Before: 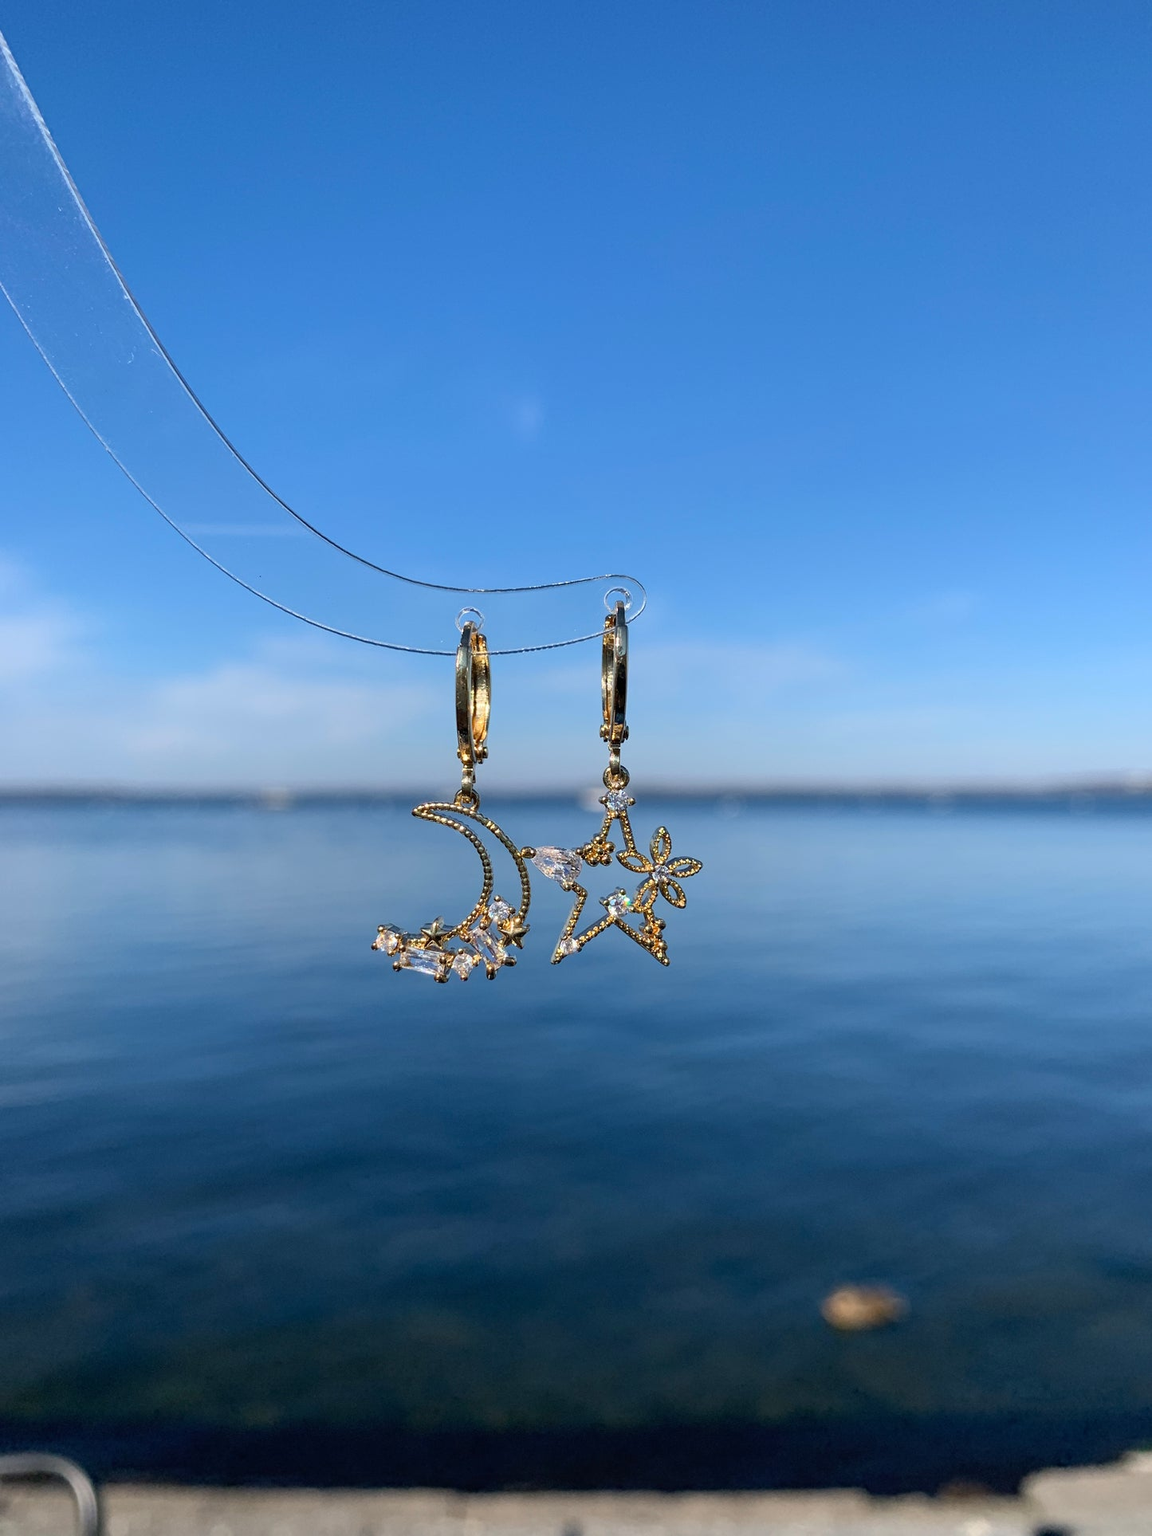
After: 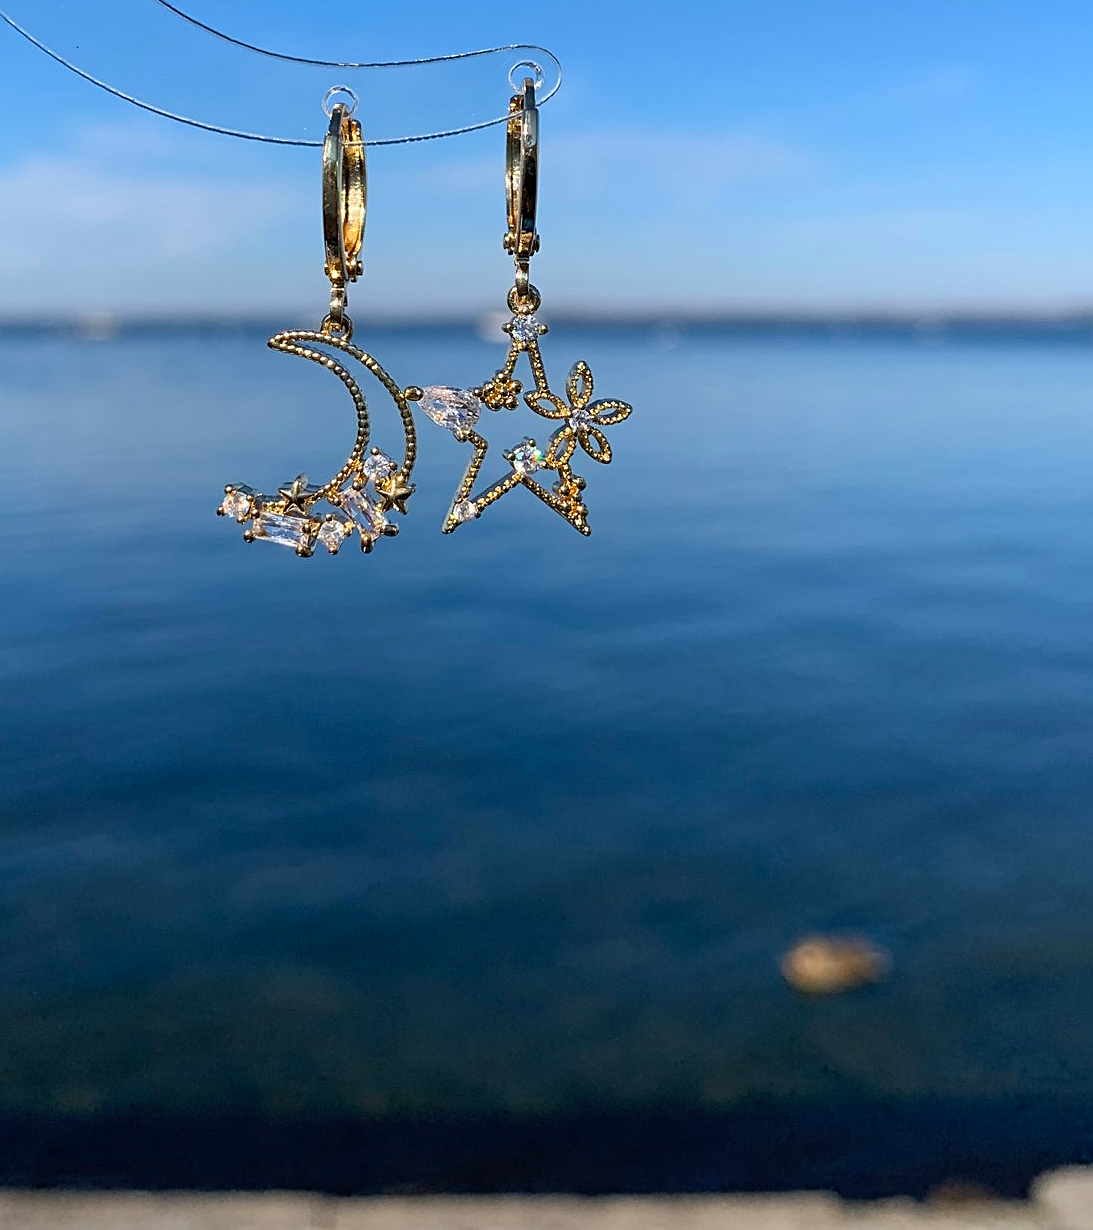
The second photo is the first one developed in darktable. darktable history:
sharpen: on, module defaults
color balance: output saturation 110%
crop and rotate: left 17.299%, top 35.115%, right 7.015%, bottom 1.024%
